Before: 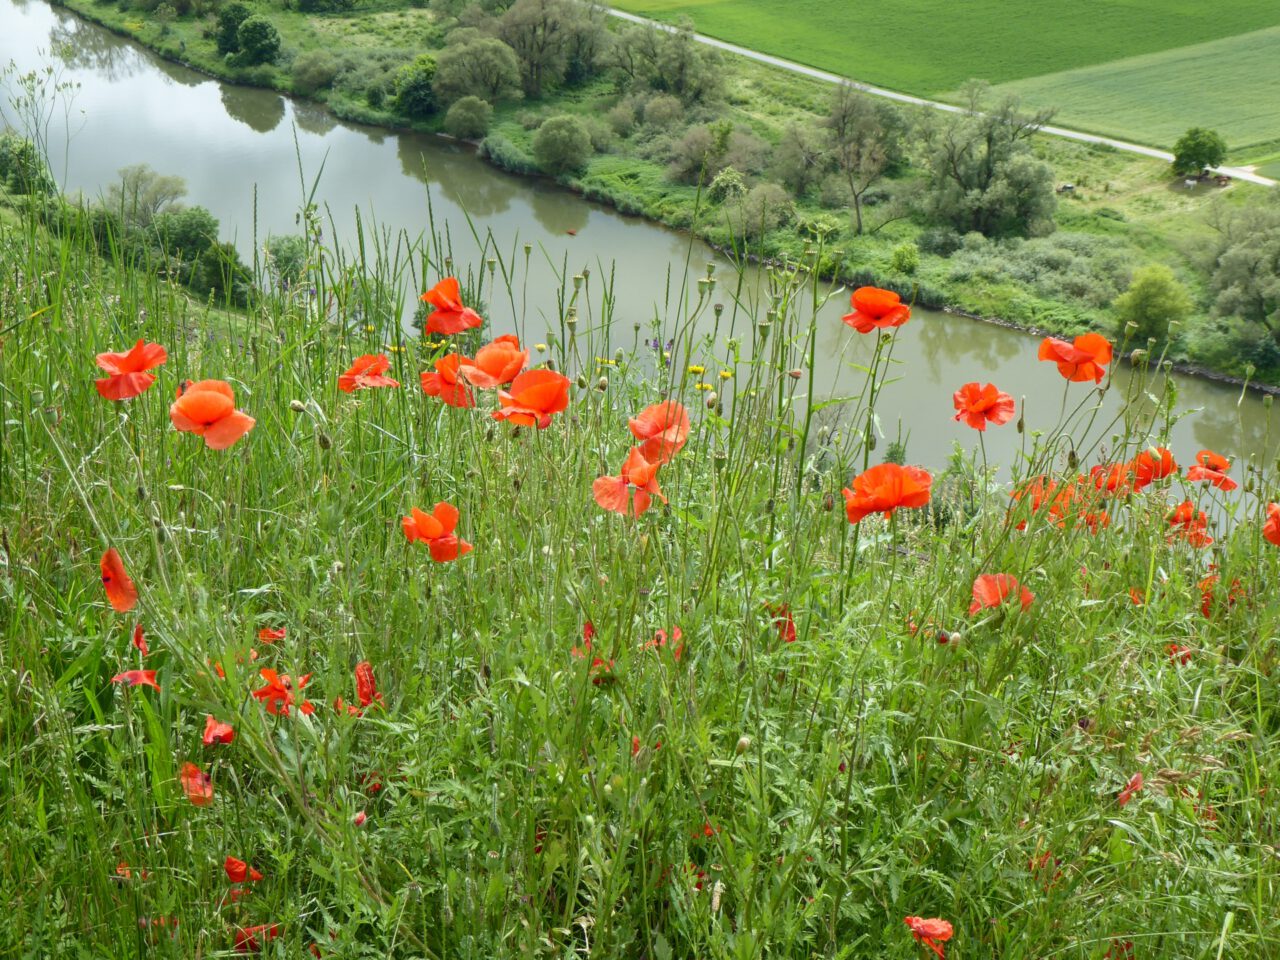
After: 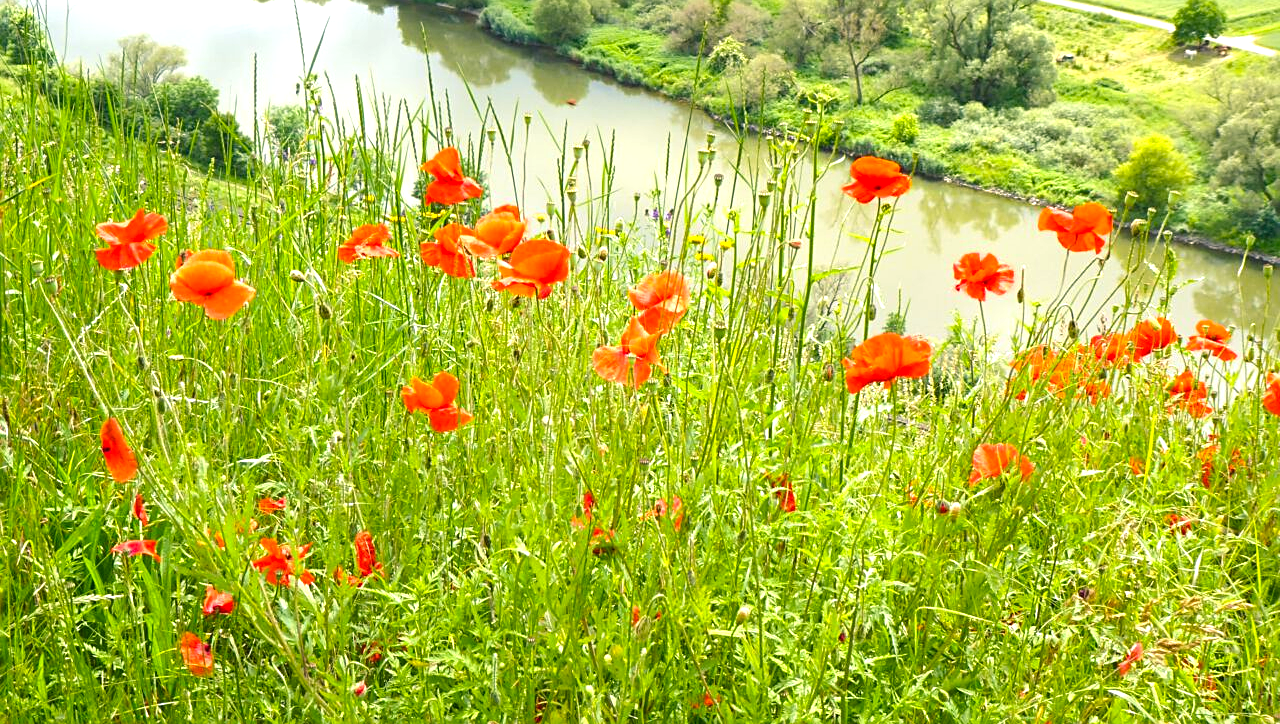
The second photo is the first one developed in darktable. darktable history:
exposure: black level correction 0, exposure 1 EV, compensate highlight preservation false
color balance rgb: highlights gain › chroma 2.051%, highlights gain › hue 44.41°, perceptual saturation grading › global saturation 19.72%, global vibrance 20%
crop: top 13.625%, bottom 10.924%
sharpen: on, module defaults
